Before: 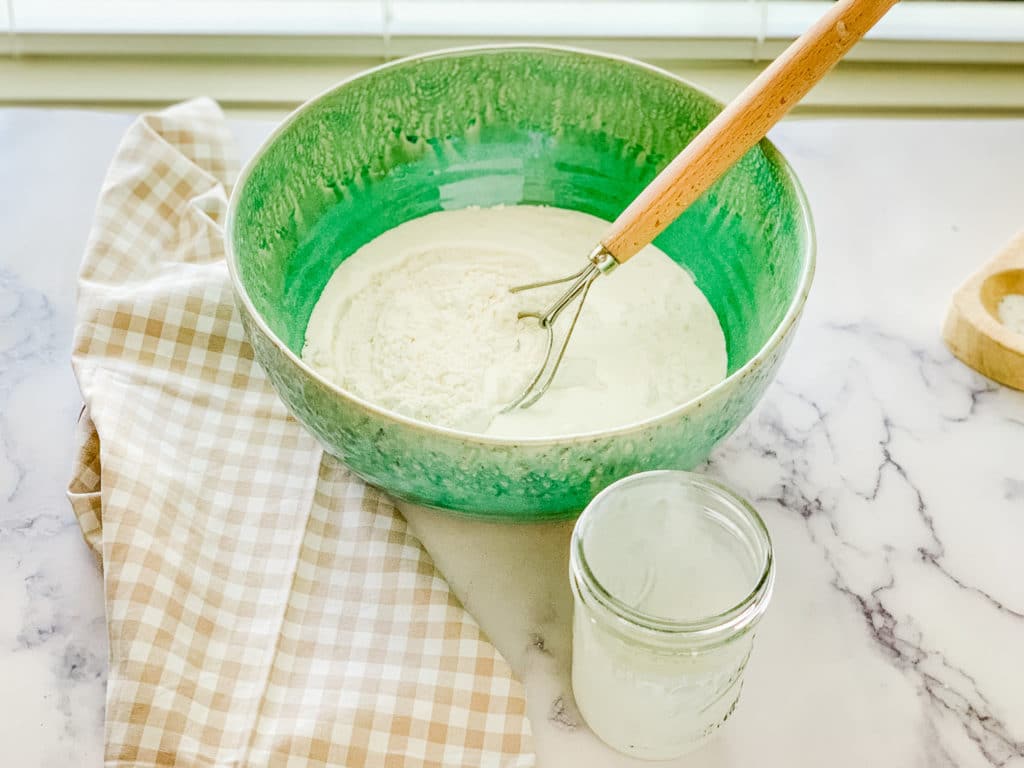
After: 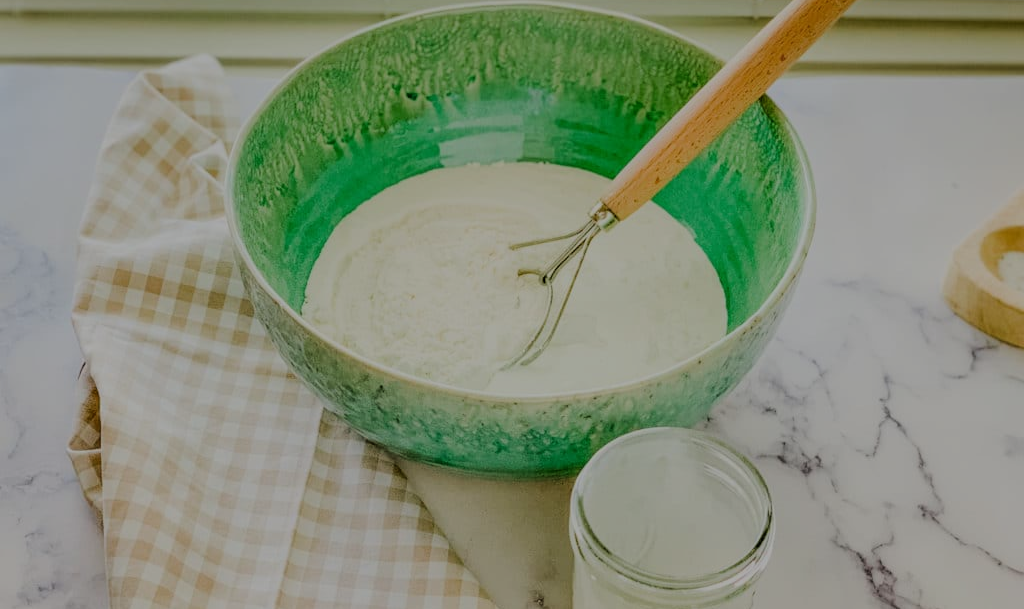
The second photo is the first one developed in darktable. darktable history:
exposure: exposure -1 EV, compensate highlight preservation false
filmic rgb: black relative exposure -6.15 EV, white relative exposure 6.96 EV, hardness 2.23, color science v6 (2022)
crop and rotate: top 5.667%, bottom 14.937%
